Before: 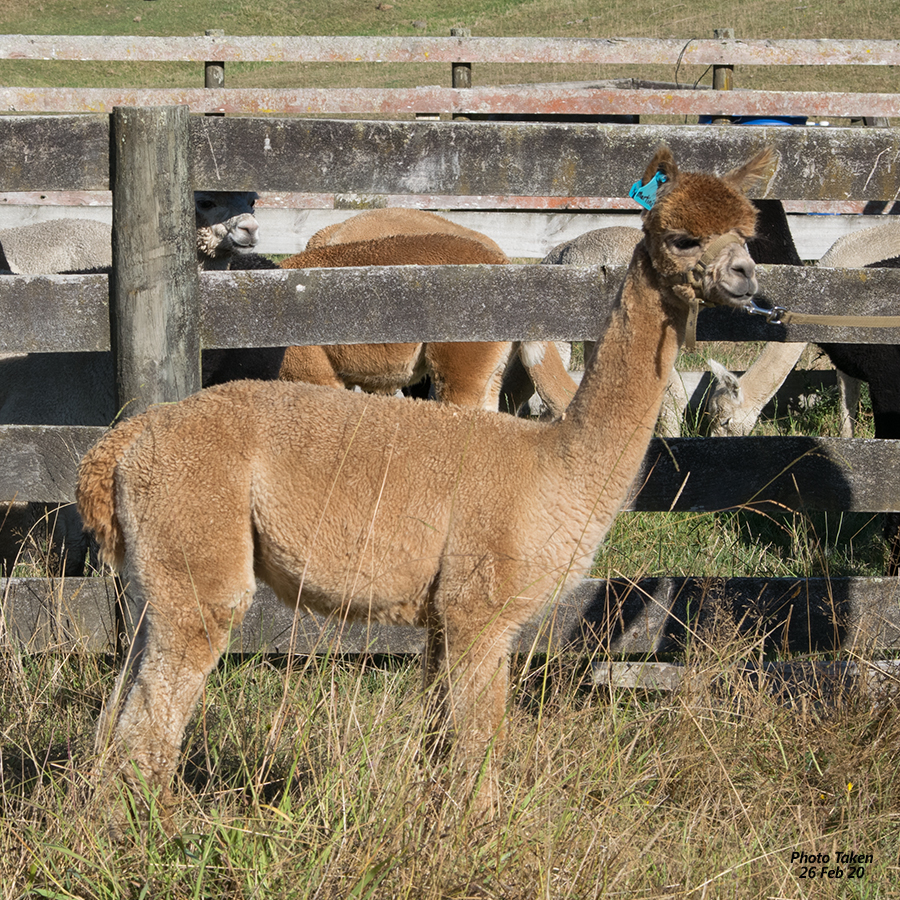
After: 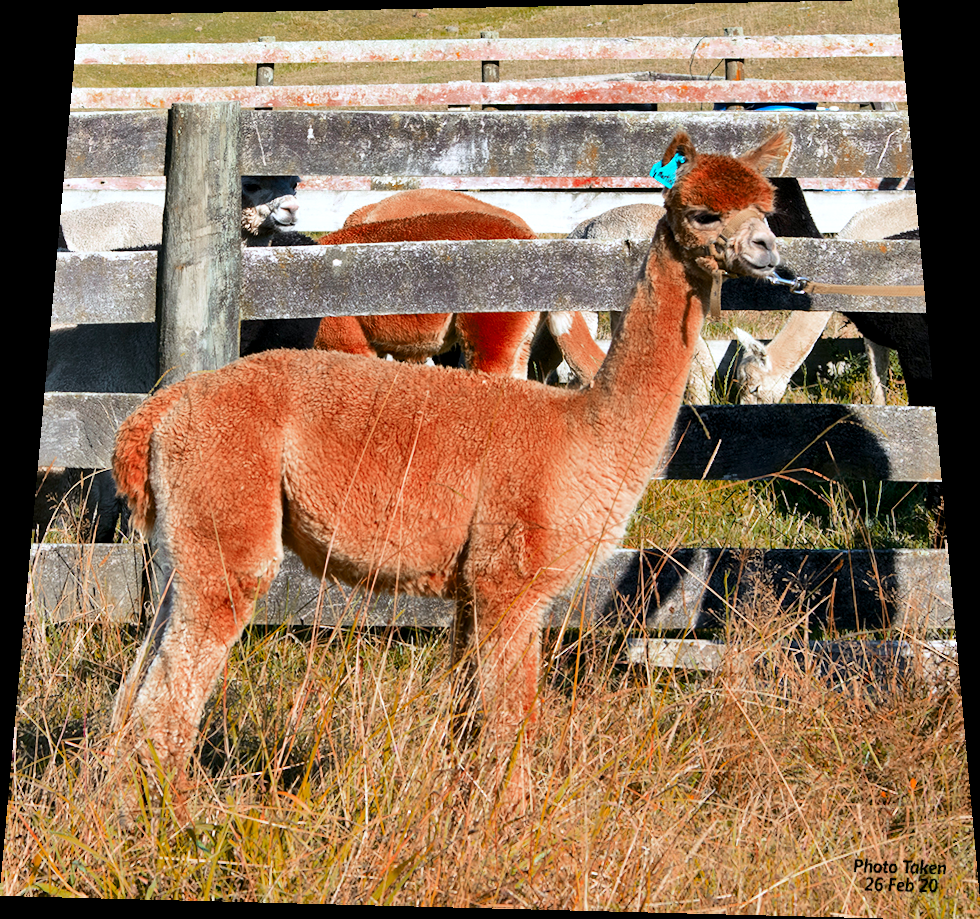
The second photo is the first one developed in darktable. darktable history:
white balance: red 0.967, blue 1.049
exposure: black level correction 0.005, exposure 0.286 EV, compensate highlight preservation false
color zones: curves: ch0 [(0, 0.299) (0.25, 0.383) (0.456, 0.352) (0.736, 0.571)]; ch1 [(0, 0.63) (0.151, 0.568) (0.254, 0.416) (0.47, 0.558) (0.732, 0.37) (0.909, 0.492)]; ch2 [(0.004, 0.604) (0.158, 0.443) (0.257, 0.403) (0.761, 0.468)]
rotate and perspective: rotation 0.128°, lens shift (vertical) -0.181, lens shift (horizontal) -0.044, shear 0.001, automatic cropping off
base curve: curves: ch0 [(0, 0) (0.028, 0.03) (0.121, 0.232) (0.46, 0.748) (0.859, 0.968) (1, 1)]
color balance rgb: linear chroma grading › global chroma 15%, perceptual saturation grading › global saturation 30%
shadows and highlights: white point adjustment 0.1, highlights -70, soften with gaussian
